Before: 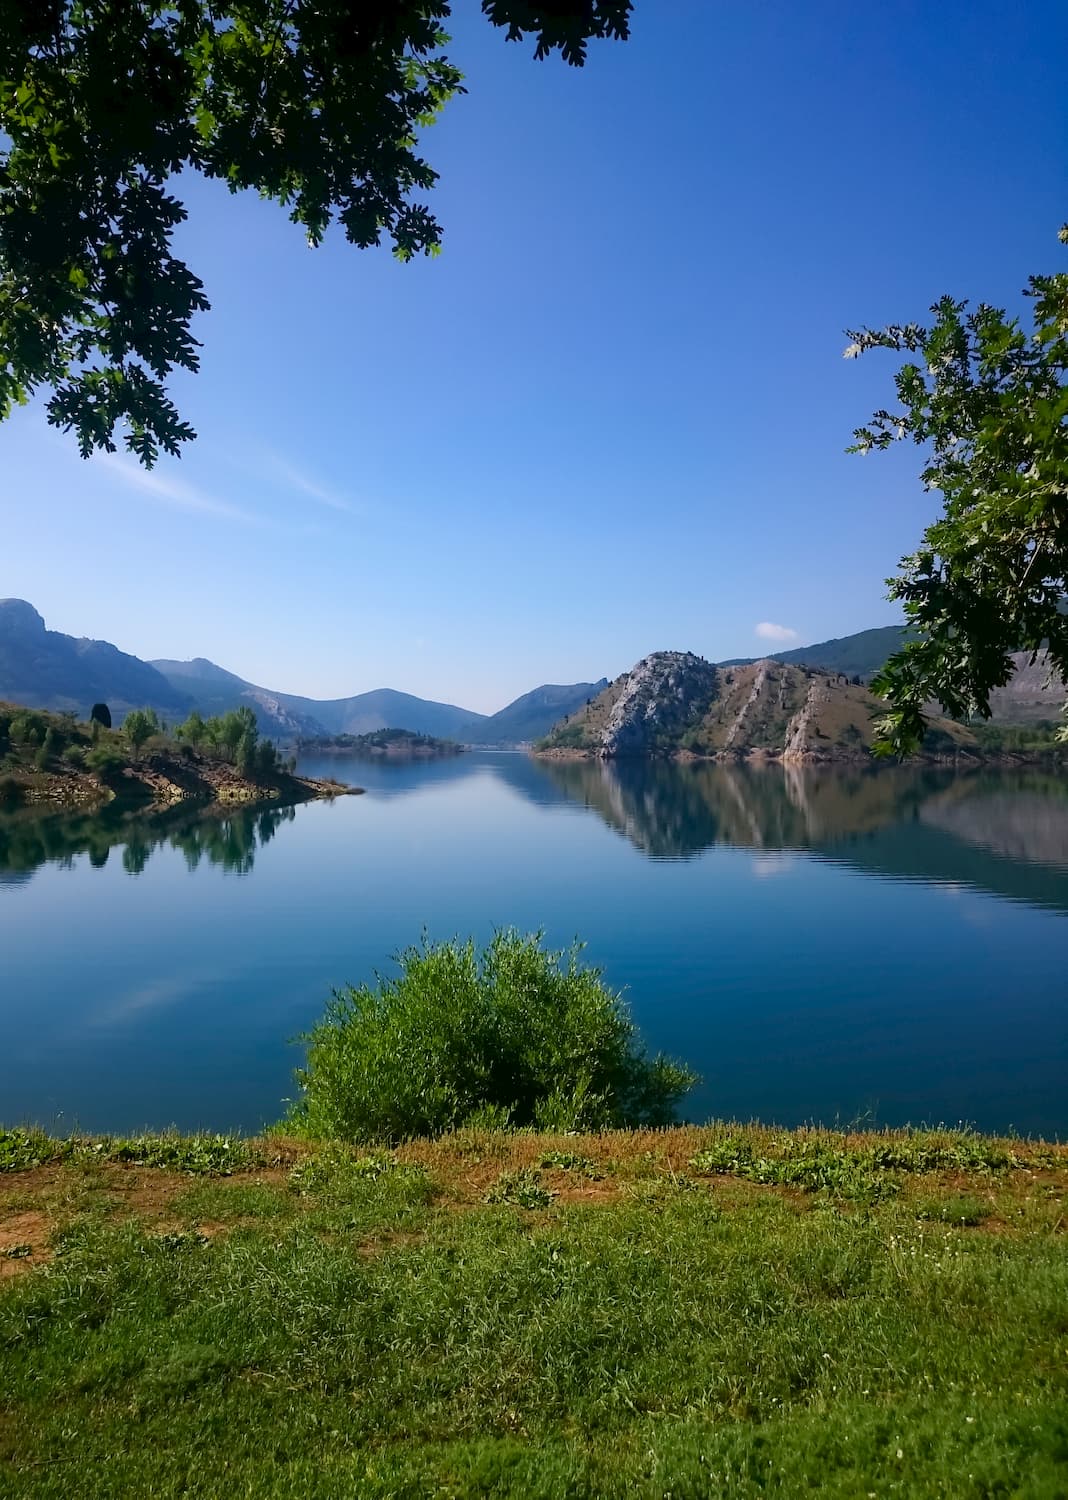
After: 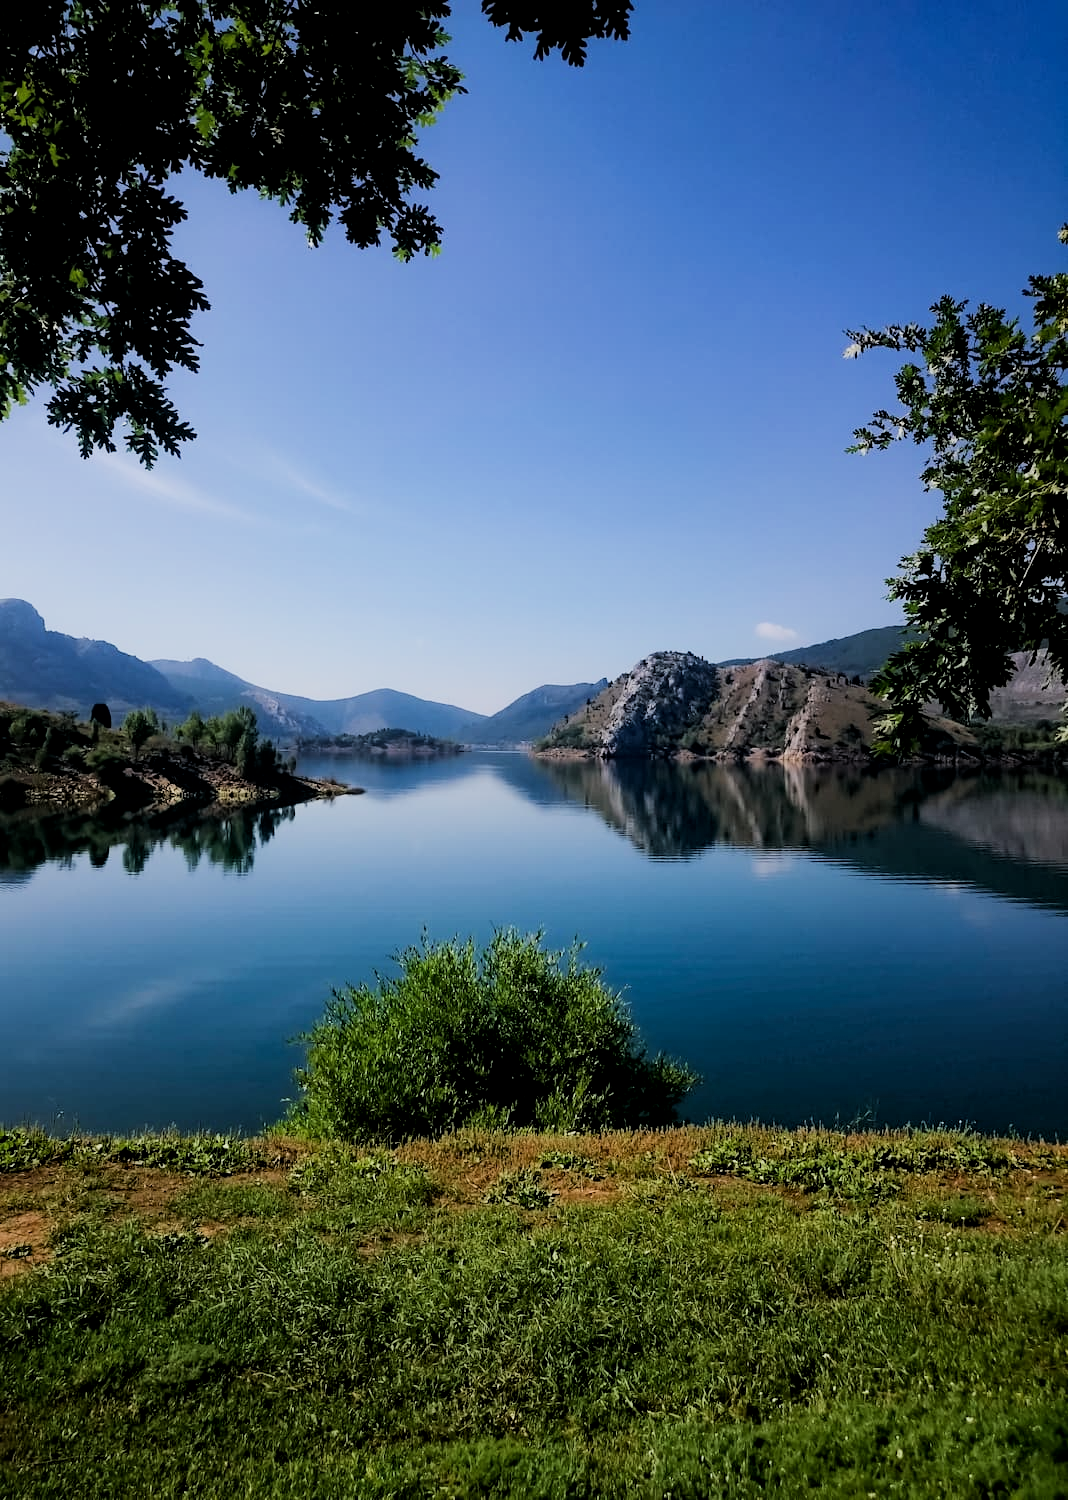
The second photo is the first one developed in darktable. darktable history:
filmic rgb: black relative exposure -5 EV, hardness 2.88, contrast 1.3, highlights saturation mix -30%
local contrast: mode bilateral grid, contrast 20, coarseness 50, detail 120%, midtone range 0.2
